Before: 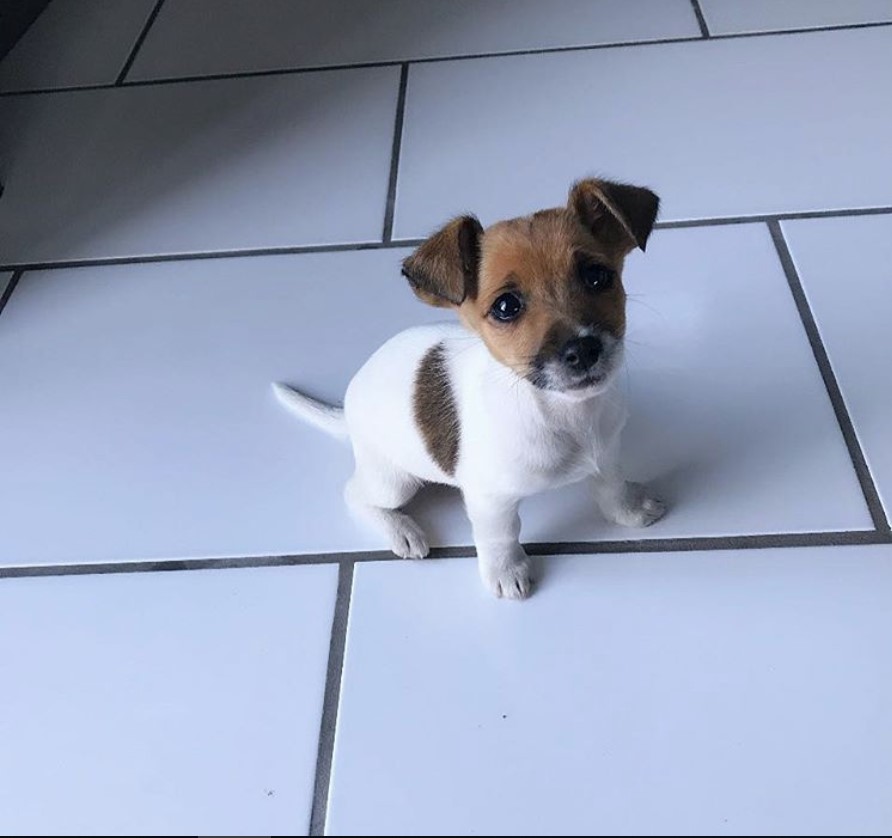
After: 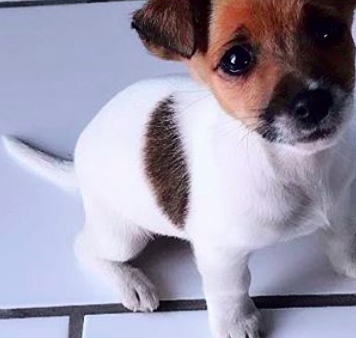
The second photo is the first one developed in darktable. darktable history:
tone curve: curves: ch0 [(0, 0) (0.106, 0.026) (0.275, 0.155) (0.392, 0.314) (0.513, 0.481) (0.657, 0.667) (1, 1)]; ch1 [(0, 0) (0.5, 0.511) (0.536, 0.579) (0.587, 0.69) (1, 1)]; ch2 [(0, 0) (0.5, 0.5) (0.55, 0.552) (0.625, 0.699) (1, 1)], color space Lab, independent channels, preserve colors none
crop: left 30.298%, top 29.558%, right 29.721%, bottom 30.013%
